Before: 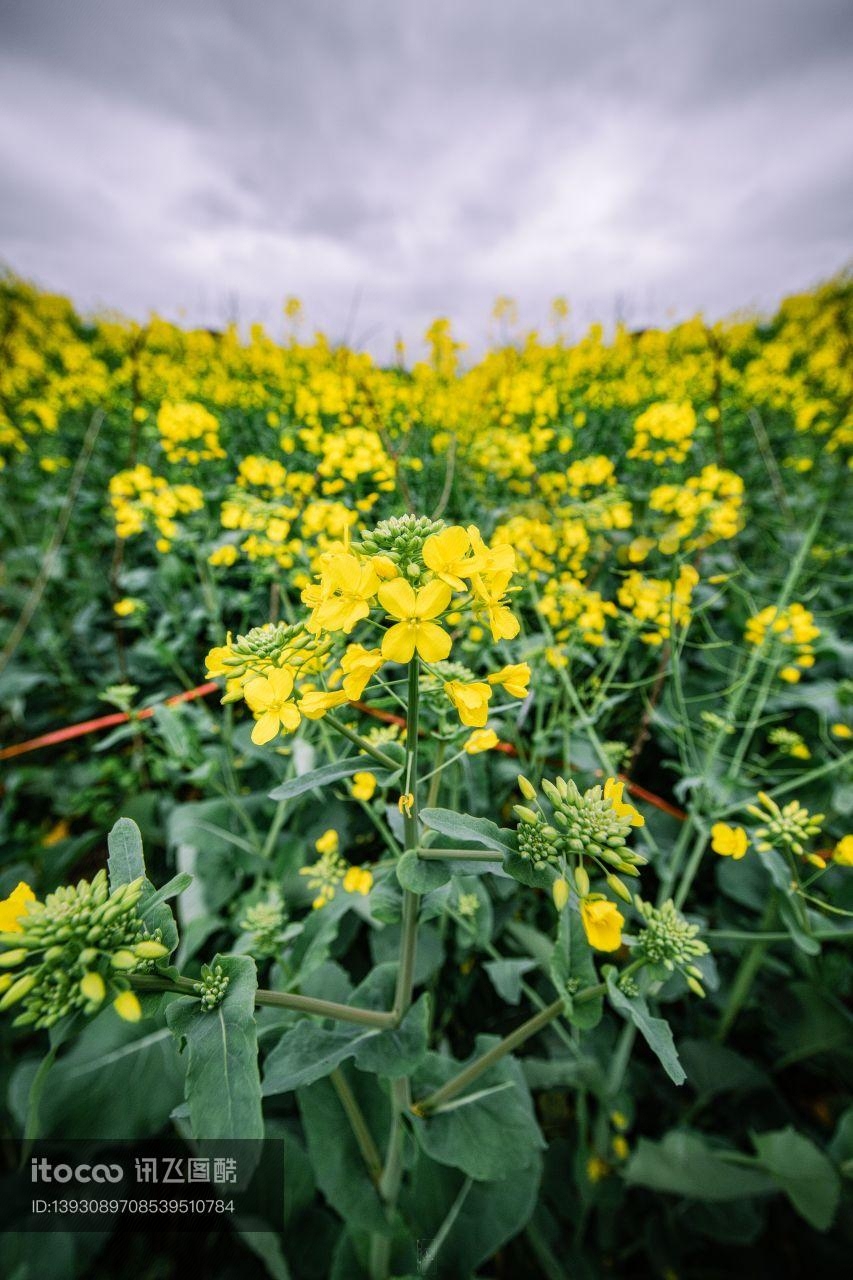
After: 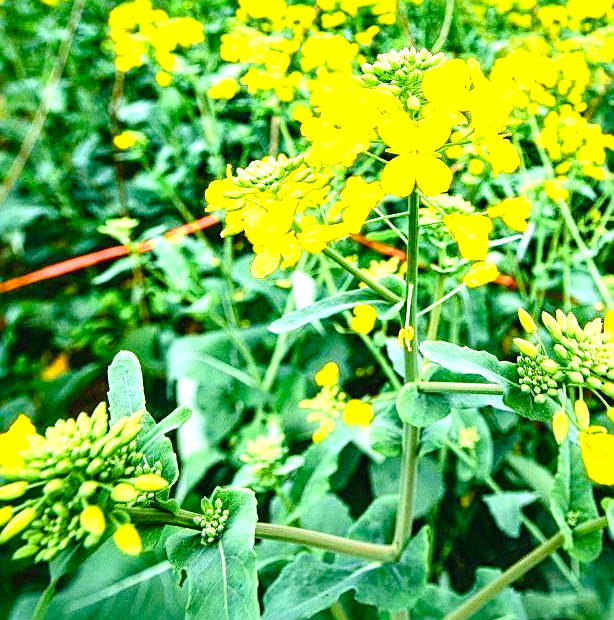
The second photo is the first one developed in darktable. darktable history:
crop: top 36.498%, right 27.964%, bottom 14.995%
exposure: black level correction 0, exposure 1.1 EV, compensate highlight preservation false
color balance rgb: linear chroma grading › shadows -2.2%, linear chroma grading › highlights -15%, linear chroma grading › global chroma -10%, linear chroma grading › mid-tones -10%, perceptual saturation grading › global saturation 45%, perceptual saturation grading › highlights -50%, perceptual saturation grading › shadows 30%, perceptual brilliance grading › global brilliance 18%, global vibrance 45%
tone curve: curves: ch0 [(0, 0.025) (0.15, 0.143) (0.452, 0.486) (0.751, 0.788) (1, 0.961)]; ch1 [(0, 0) (0.416, 0.4) (0.476, 0.469) (0.497, 0.494) (0.546, 0.571) (0.566, 0.607) (0.62, 0.657) (1, 1)]; ch2 [(0, 0) (0.386, 0.397) (0.505, 0.498) (0.547, 0.546) (0.579, 0.58) (1, 1)], color space Lab, independent channels, preserve colors none
sharpen: on, module defaults
